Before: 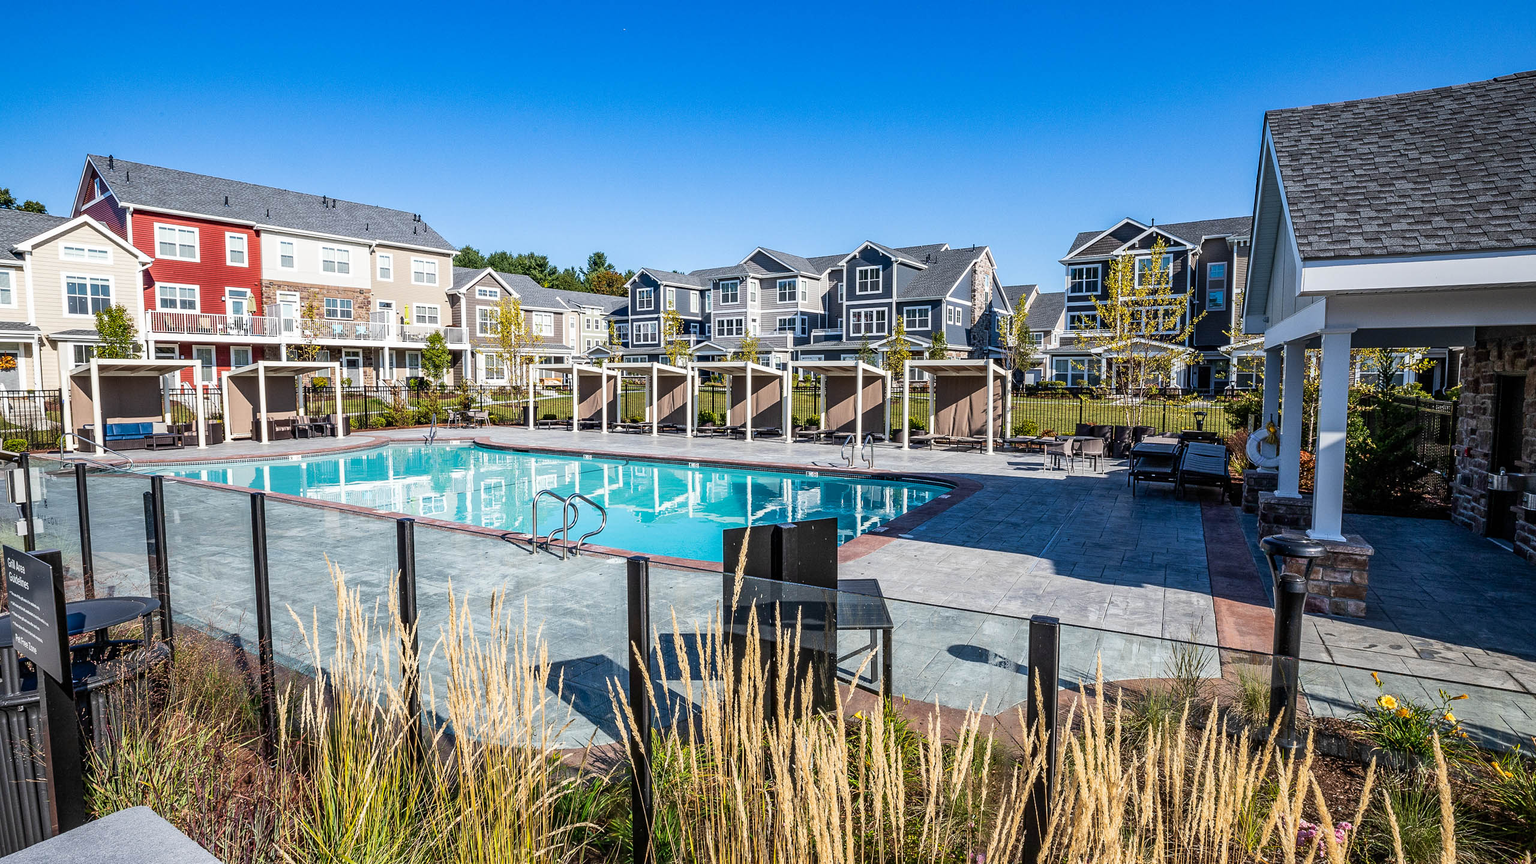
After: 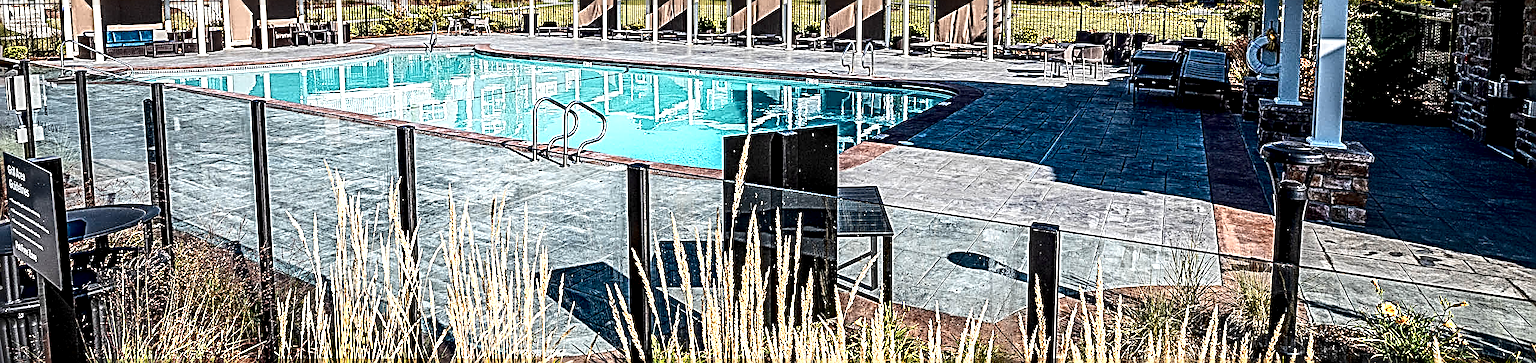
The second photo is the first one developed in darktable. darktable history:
contrast brightness saturation: contrast 0.2, brightness -0.11, saturation 0.1
local contrast: highlights 60%, shadows 60%, detail 160%
sharpen: radius 3.158, amount 1.731
crop: top 45.551%, bottom 12.262%
color zones: curves: ch0 [(0.018, 0.548) (0.197, 0.654) (0.425, 0.447) (0.605, 0.658) (0.732, 0.579)]; ch1 [(0.105, 0.531) (0.224, 0.531) (0.386, 0.39) (0.618, 0.456) (0.732, 0.456) (0.956, 0.421)]; ch2 [(0.039, 0.583) (0.215, 0.465) (0.399, 0.544) (0.465, 0.548) (0.614, 0.447) (0.724, 0.43) (0.882, 0.623) (0.956, 0.632)]
